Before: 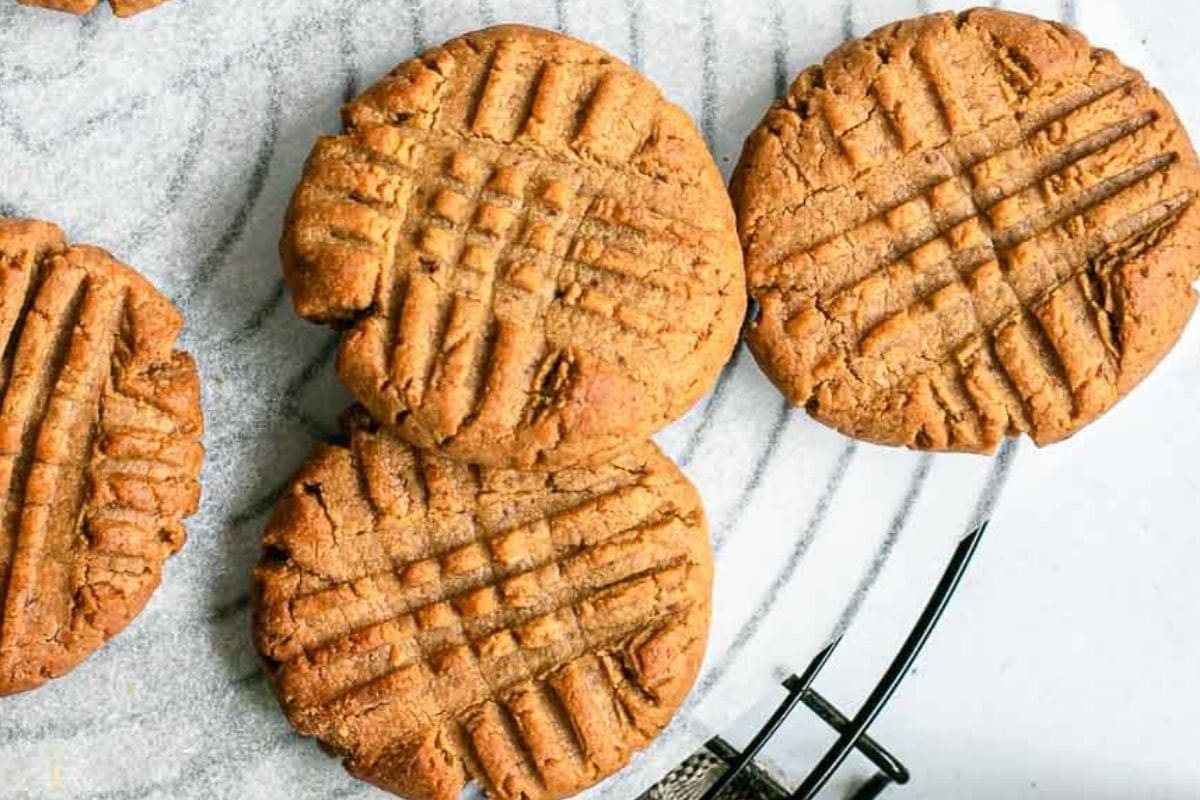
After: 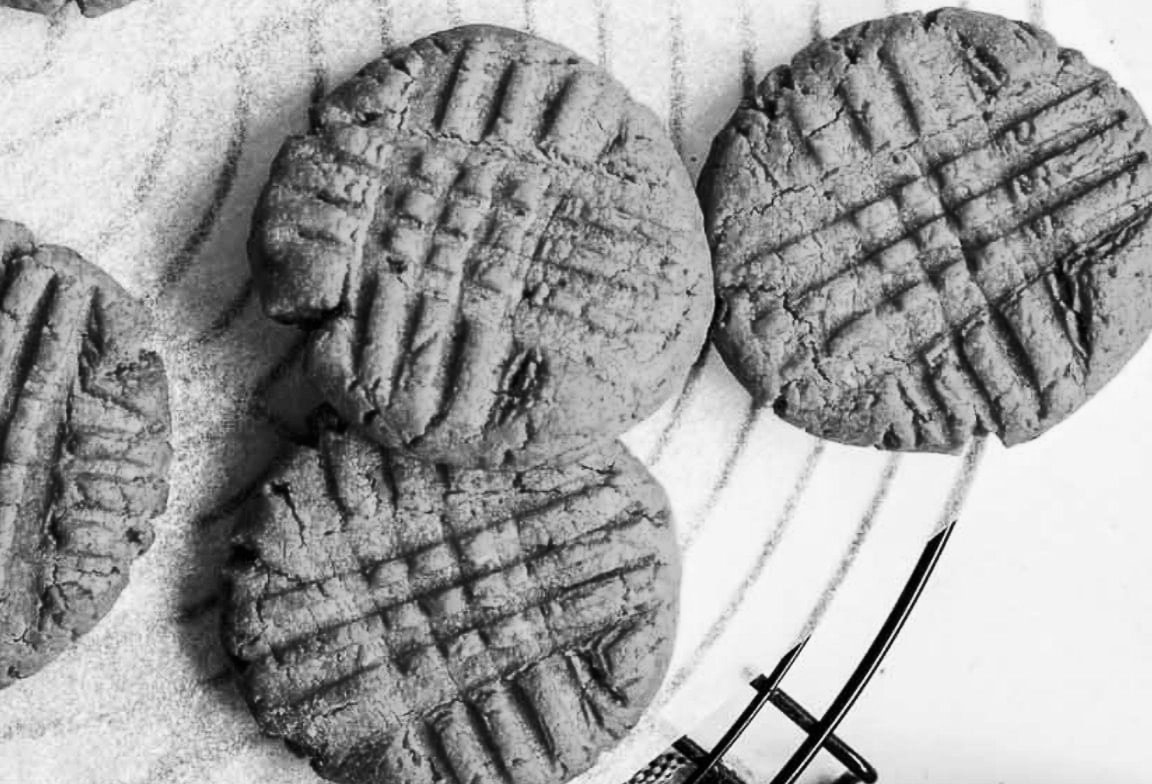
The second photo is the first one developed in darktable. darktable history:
crop and rotate: left 2.714%, right 1.253%, bottom 1.897%
color calibration: output gray [0.253, 0.26, 0.487, 0], illuminant same as pipeline (D50), adaptation XYZ, x 0.346, y 0.357, temperature 5009.61 K
contrast brightness saturation: contrast 0.22
